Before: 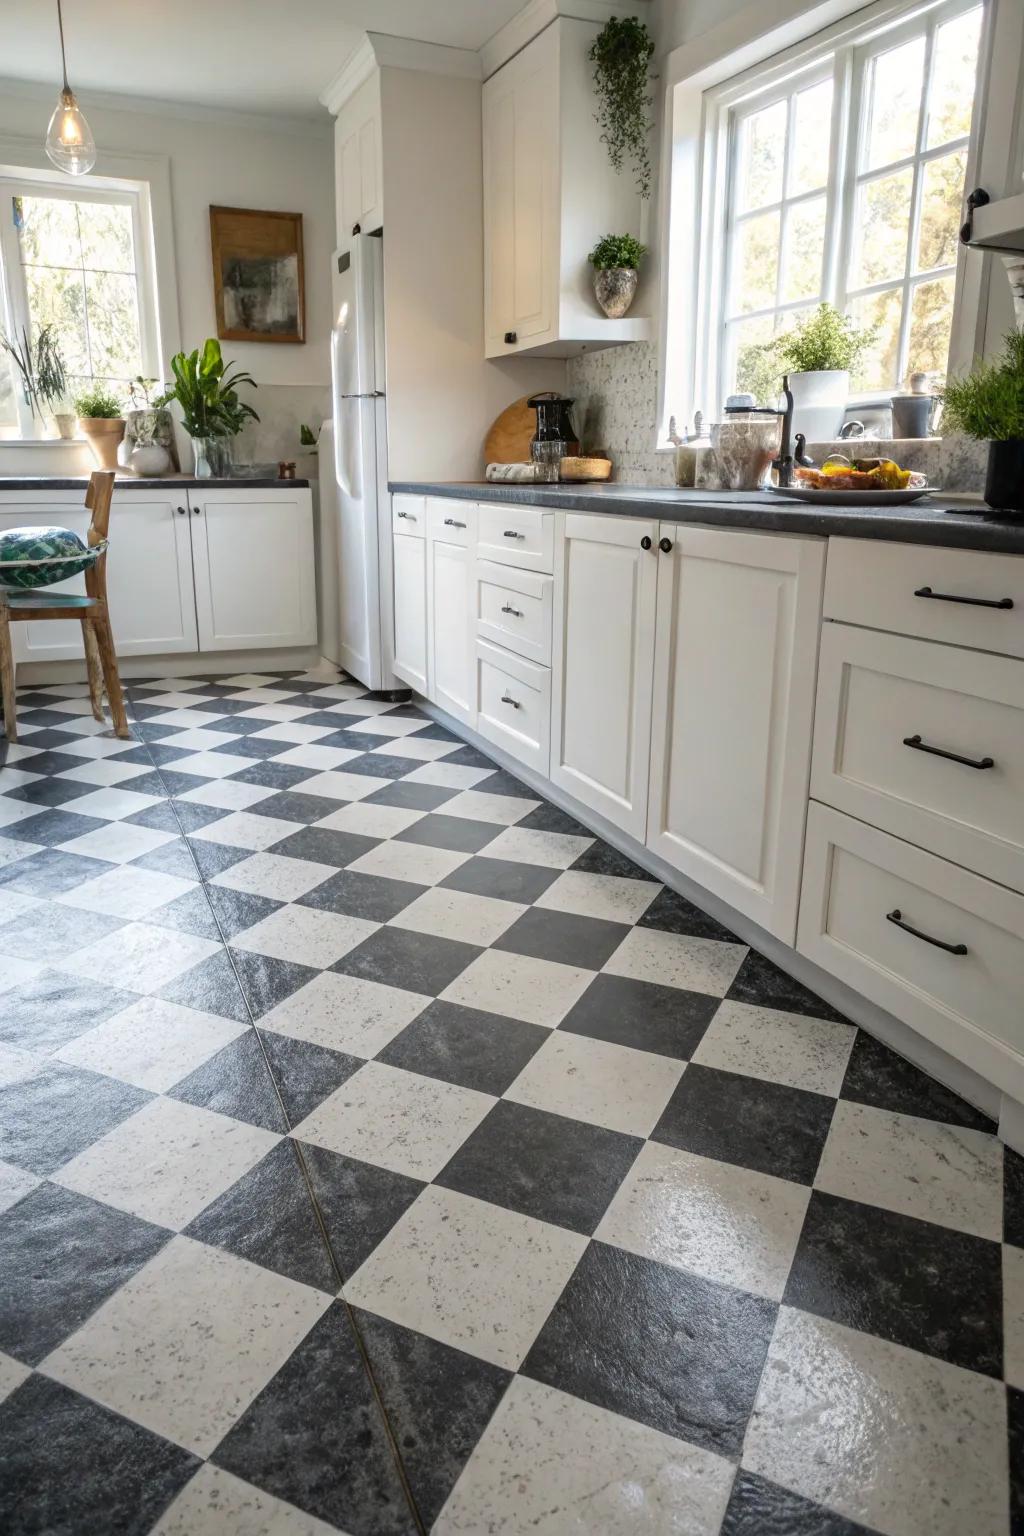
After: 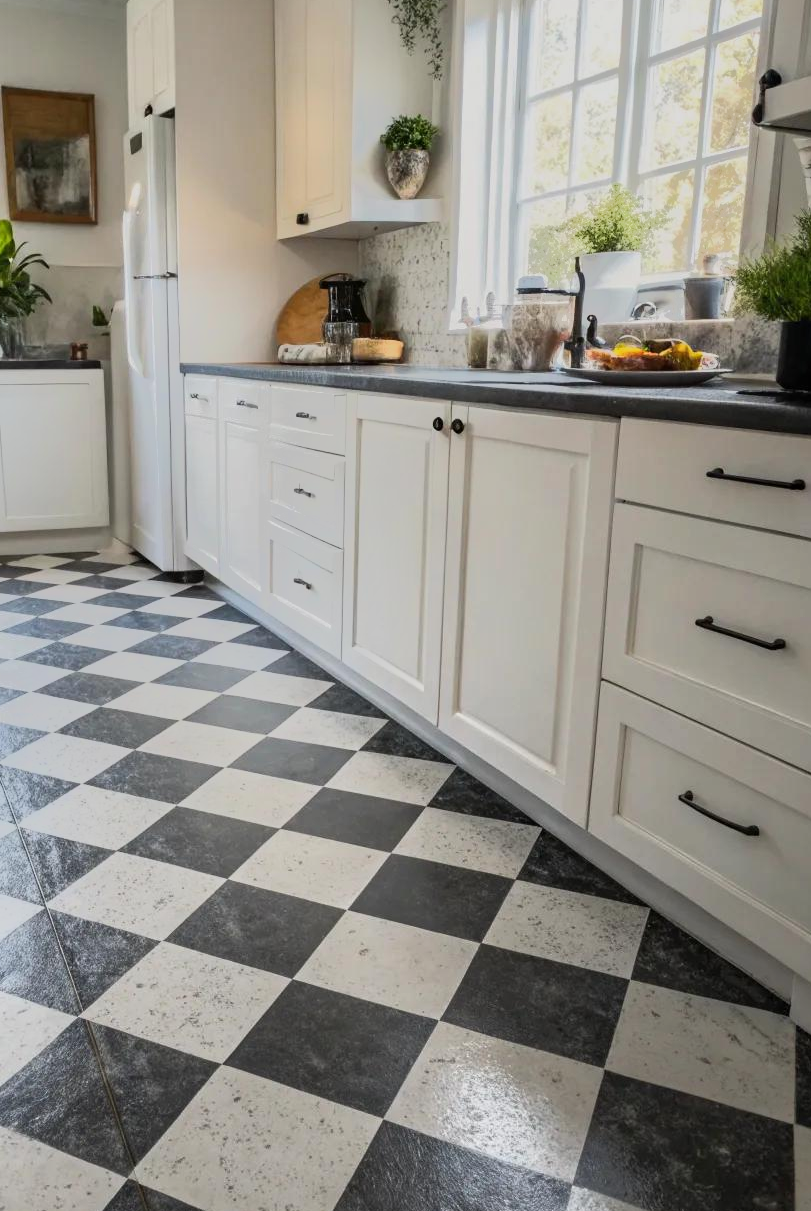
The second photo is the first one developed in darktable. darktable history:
crop and rotate: left 20.348%, top 7.804%, right 0.36%, bottom 13.347%
tone equalizer: -7 EV -0.592 EV, -6 EV 1.02 EV, -5 EV -0.457 EV, -4 EV 0.449 EV, -3 EV 0.406 EV, -2 EV 0.175 EV, -1 EV -0.13 EV, +0 EV -0.397 EV, smoothing diameter 24.91%, edges refinement/feathering 7.2, preserve details guided filter
